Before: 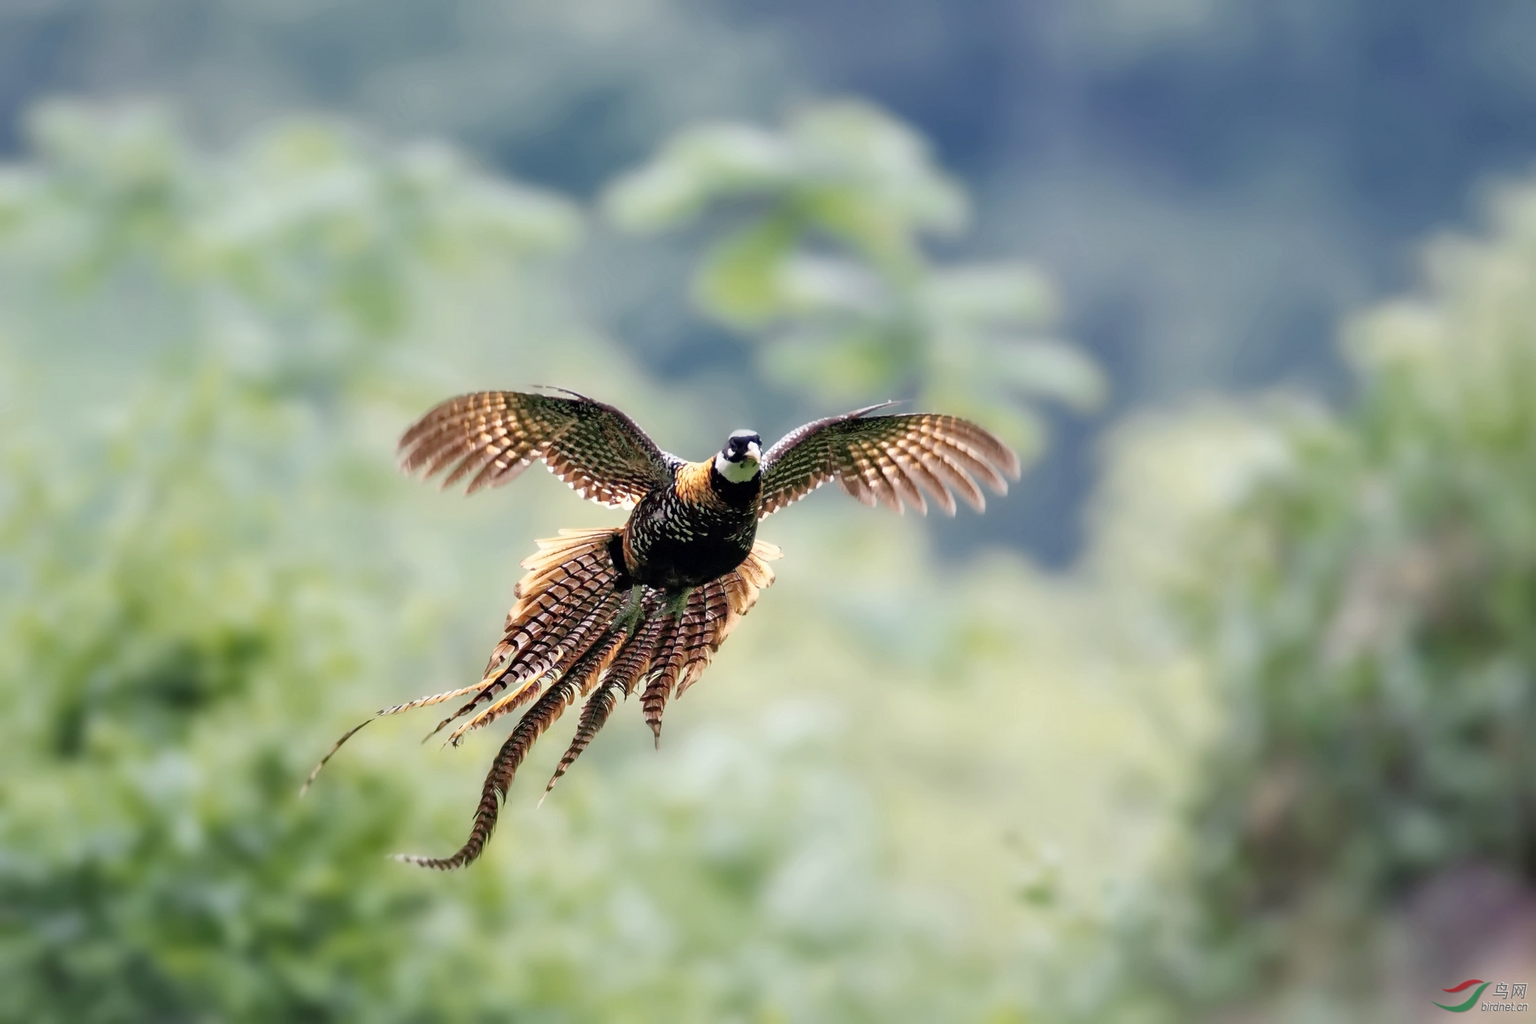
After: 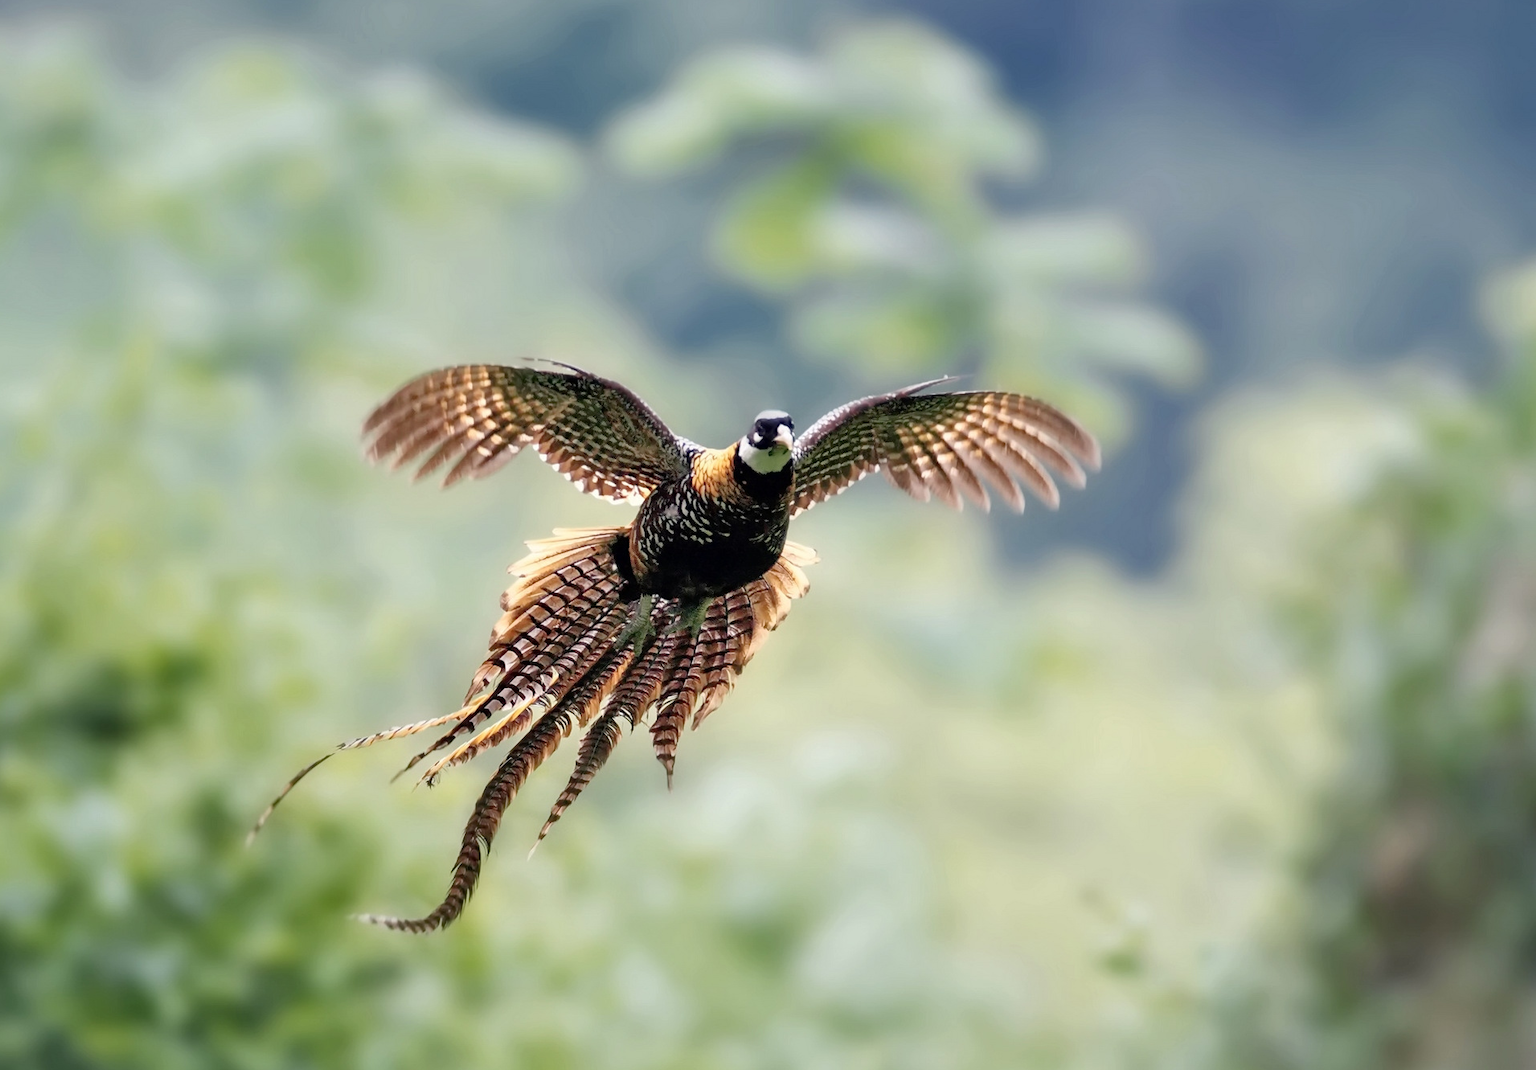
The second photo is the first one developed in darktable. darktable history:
crop: left 6.045%, top 8.231%, right 9.537%, bottom 3.641%
